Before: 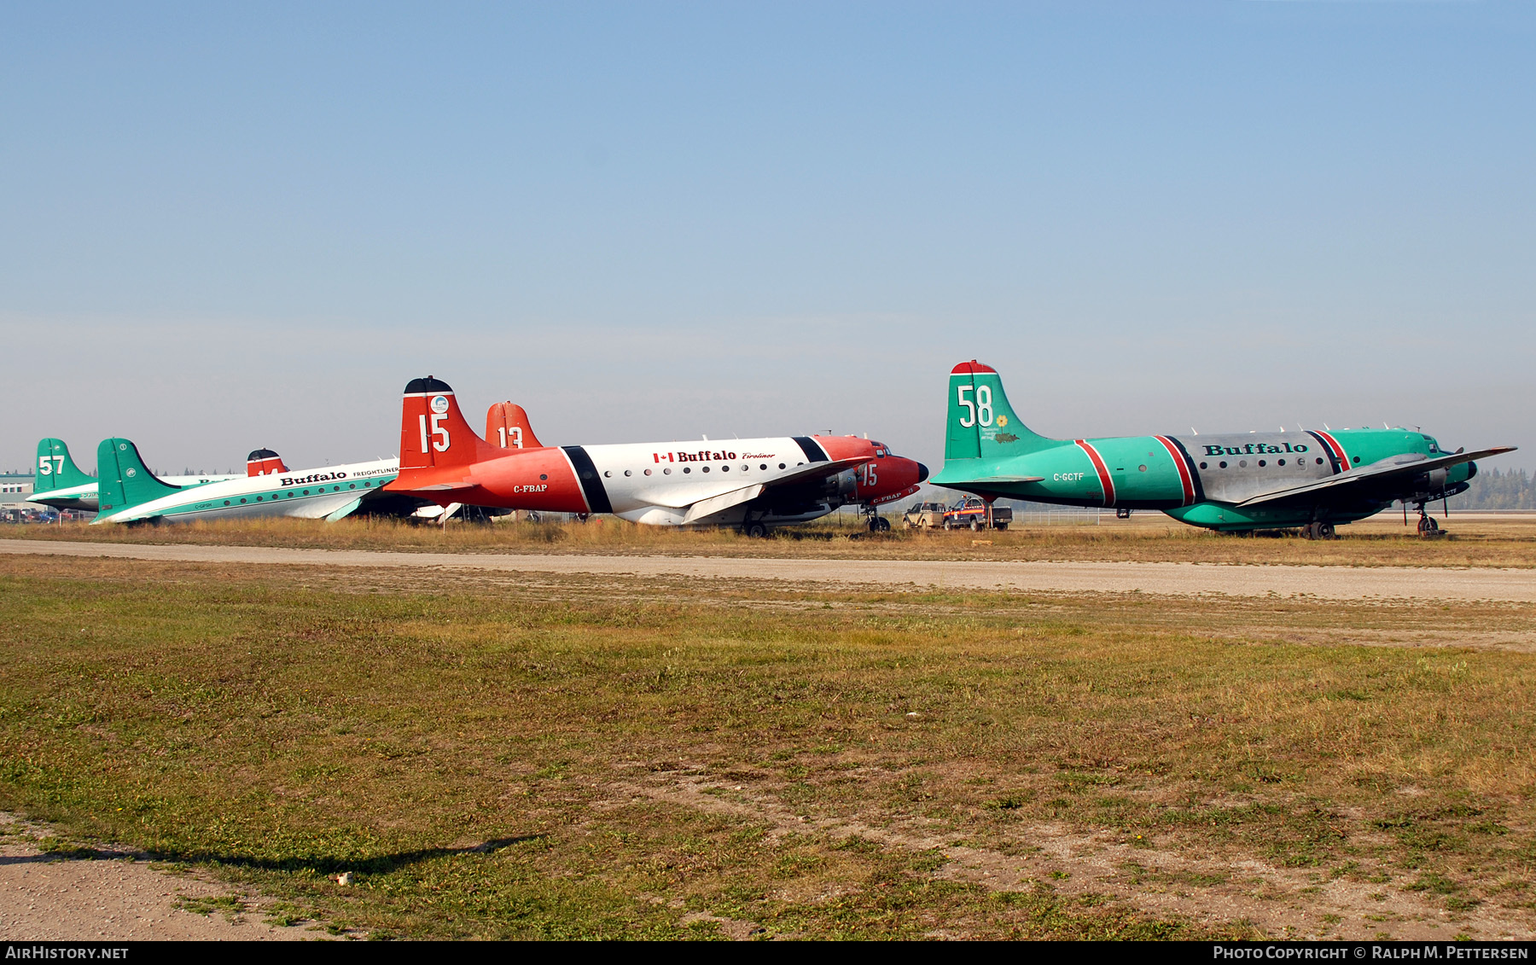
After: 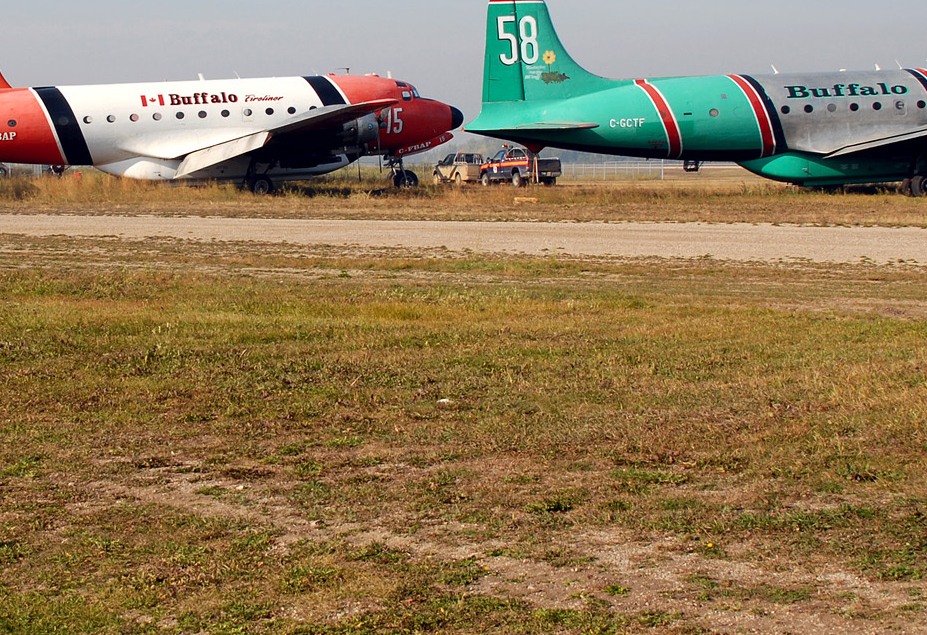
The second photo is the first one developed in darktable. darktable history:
crop: left 34.739%, top 38.554%, right 13.721%, bottom 5.246%
